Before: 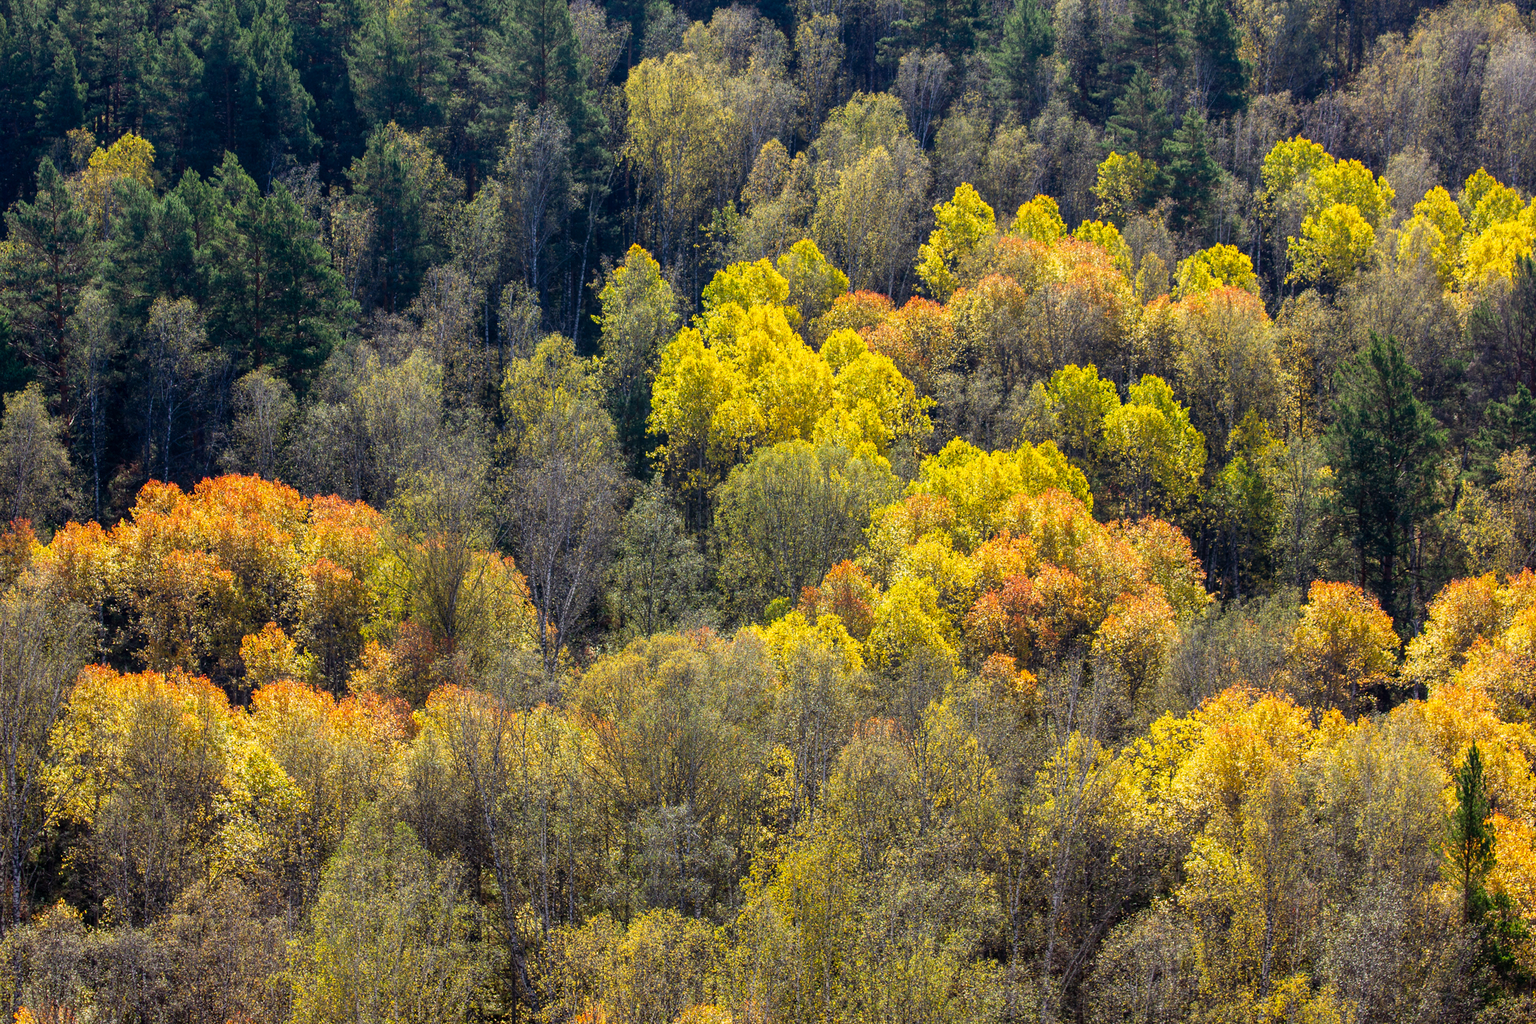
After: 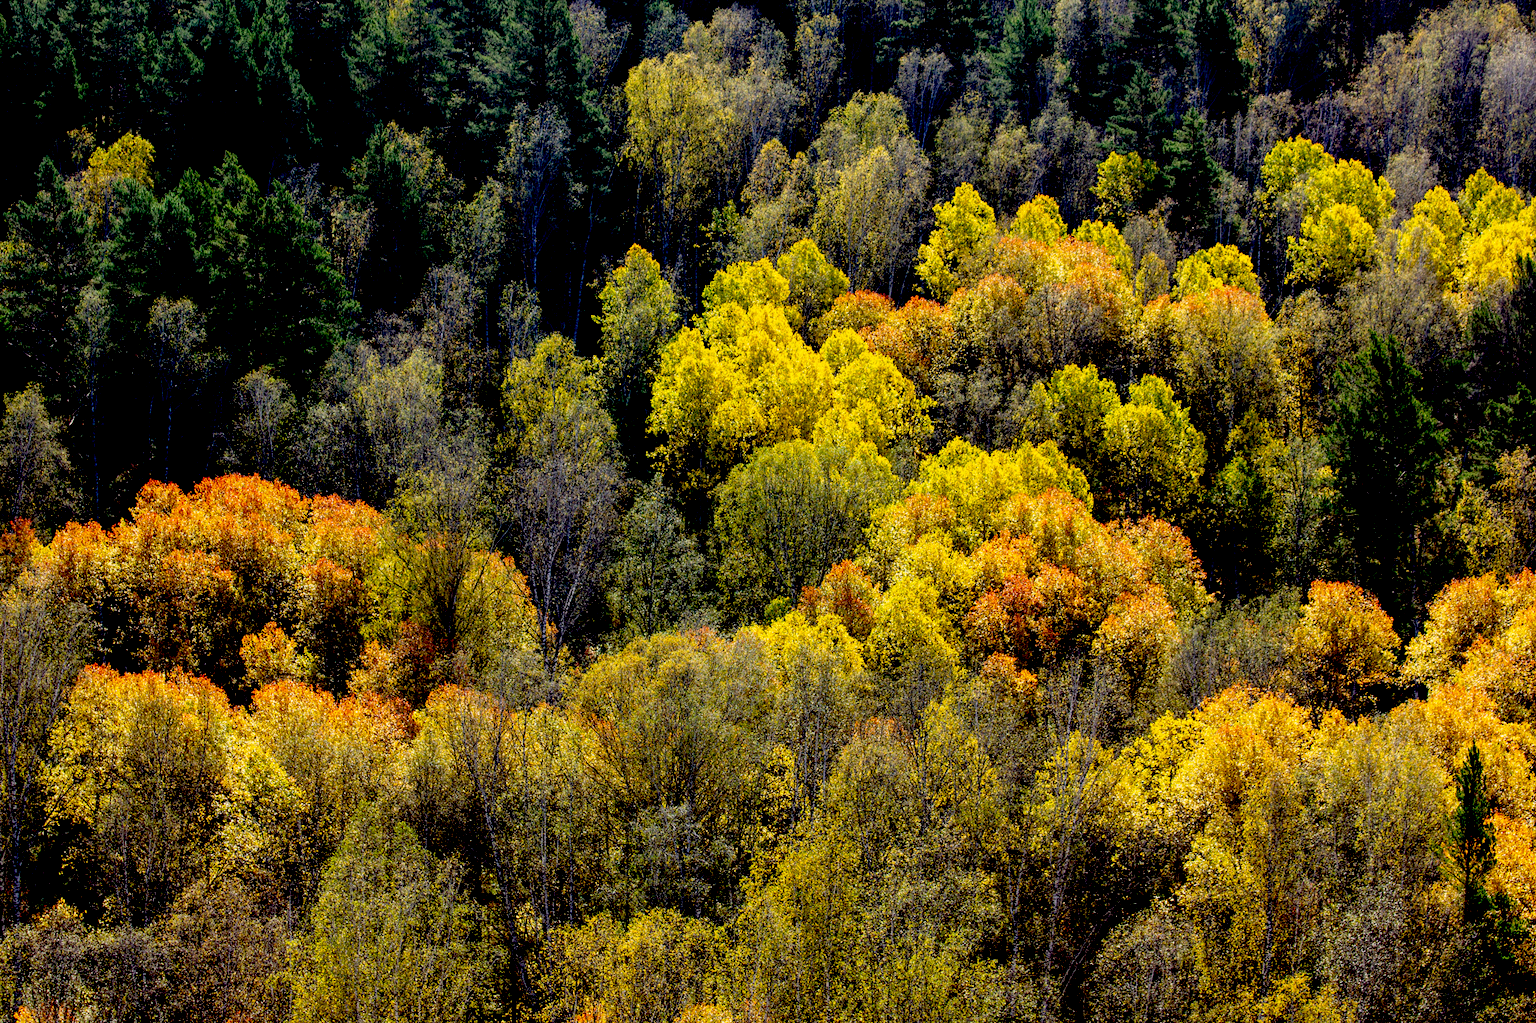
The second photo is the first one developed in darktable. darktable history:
exposure: black level correction 0.056, compensate highlight preservation false
